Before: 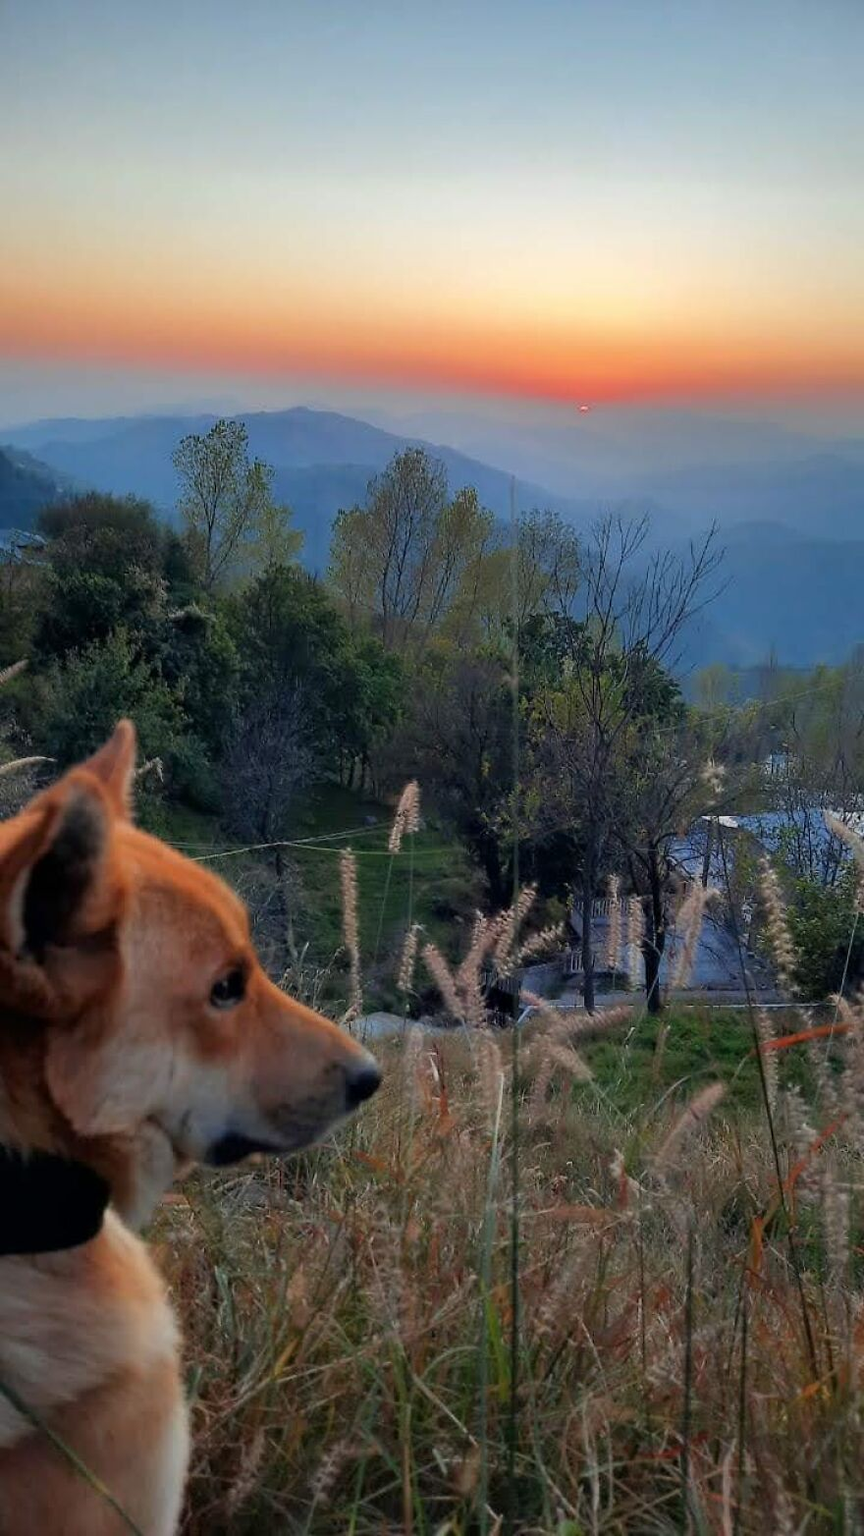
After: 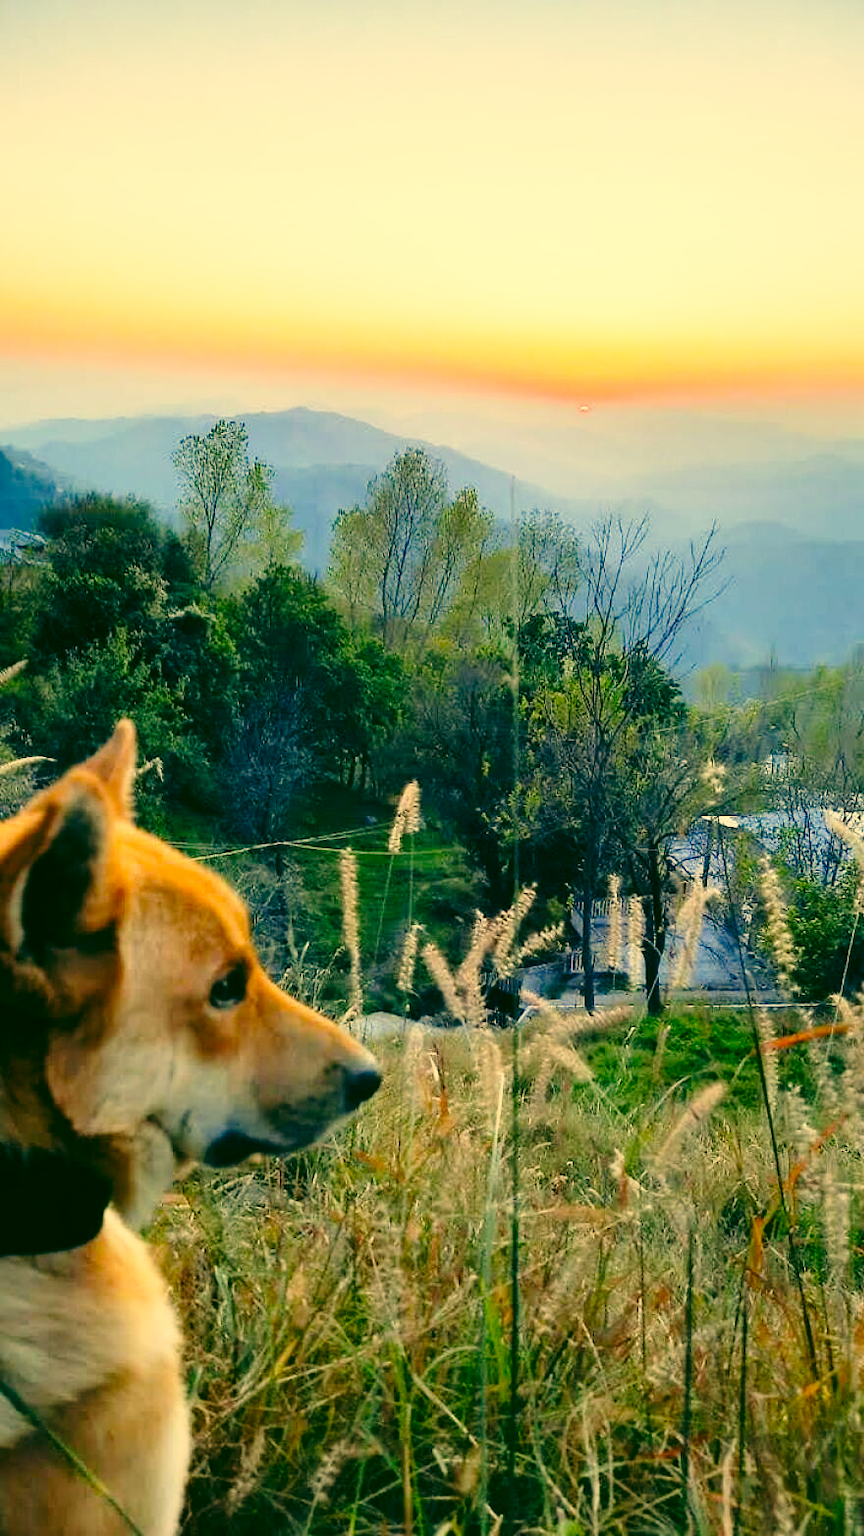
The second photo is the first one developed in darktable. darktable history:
color correction: highlights a* 5.62, highlights b* 33.57, shadows a* -25.86, shadows b* 4.02
base curve: curves: ch0 [(0, 0) (0.028, 0.03) (0.105, 0.232) (0.387, 0.748) (0.754, 0.968) (1, 1)], fusion 1, exposure shift 0.576, preserve colors none
